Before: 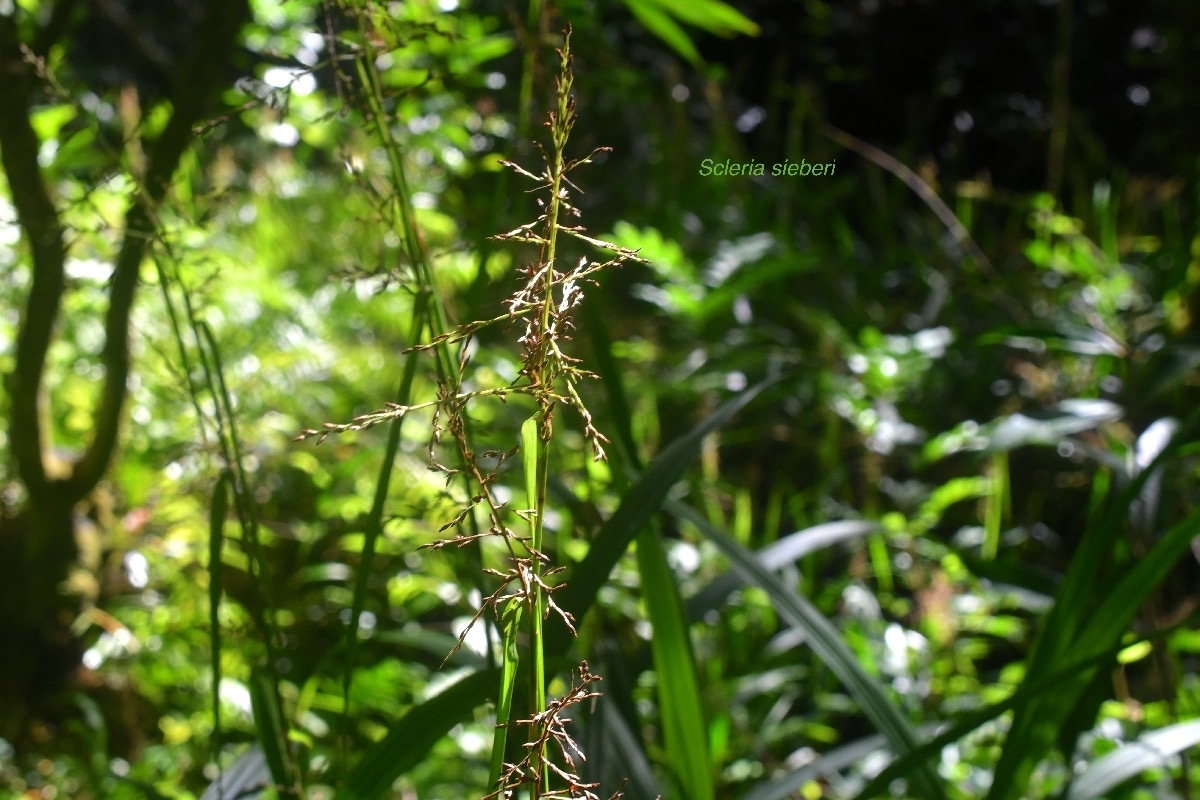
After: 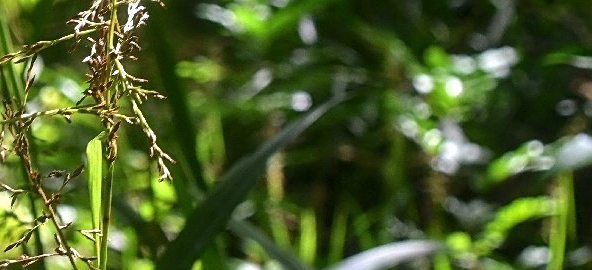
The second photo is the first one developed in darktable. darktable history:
local contrast: on, module defaults
crop: left 36.332%, top 35.069%, right 13.03%, bottom 30.871%
sharpen: on, module defaults
